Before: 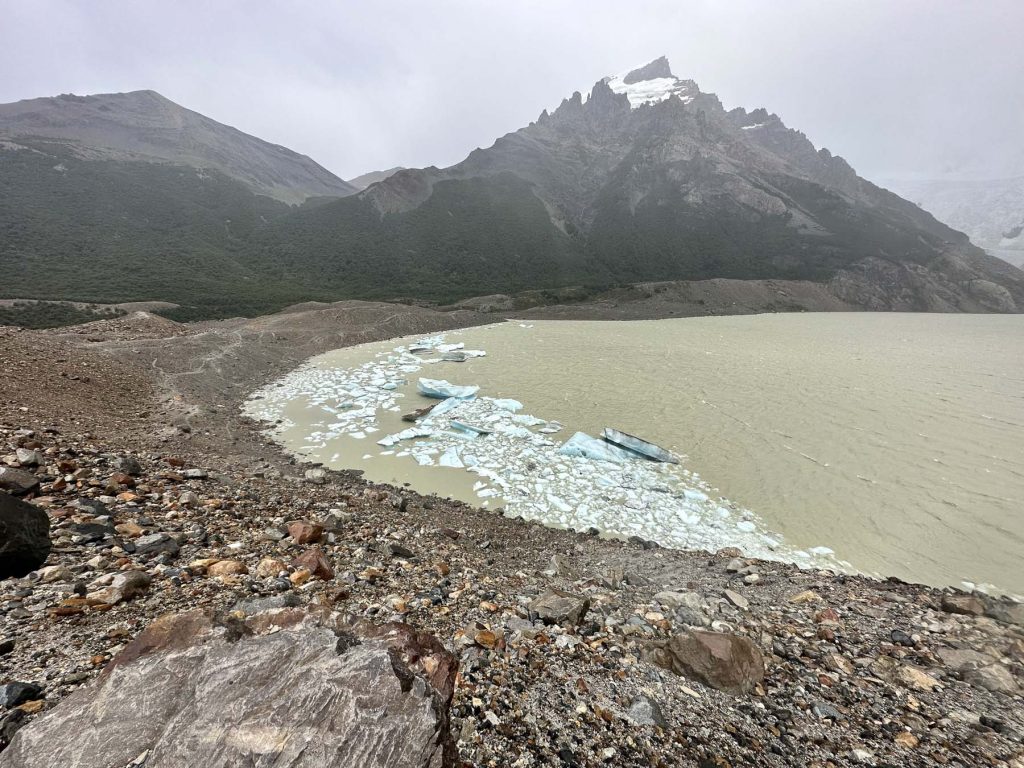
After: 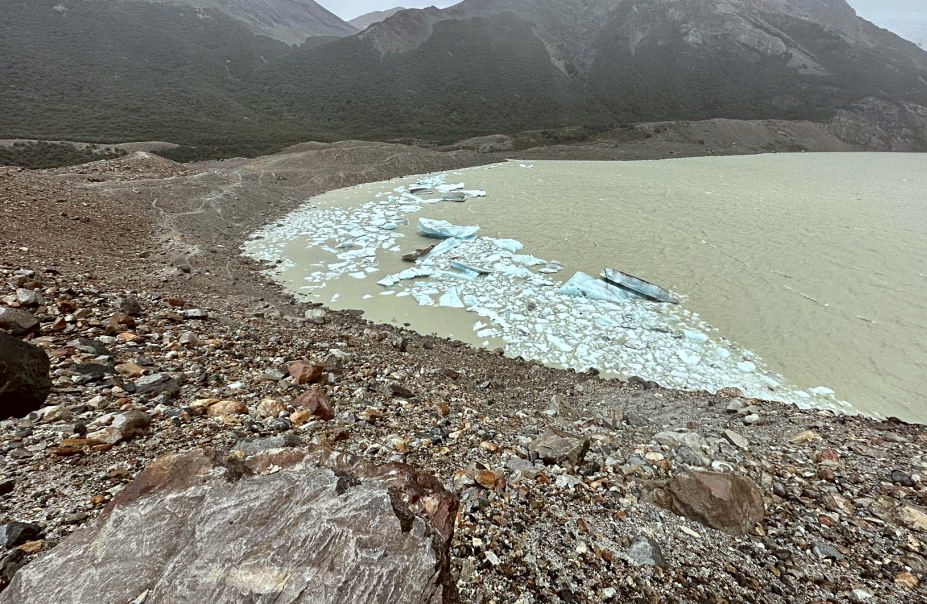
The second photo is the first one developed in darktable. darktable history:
color correction: highlights a* -4.98, highlights b* -3.76, shadows a* 3.83, shadows b* 4.08
white balance: emerald 1
crop: top 20.916%, right 9.437%, bottom 0.316%
sharpen: amount 0.2
